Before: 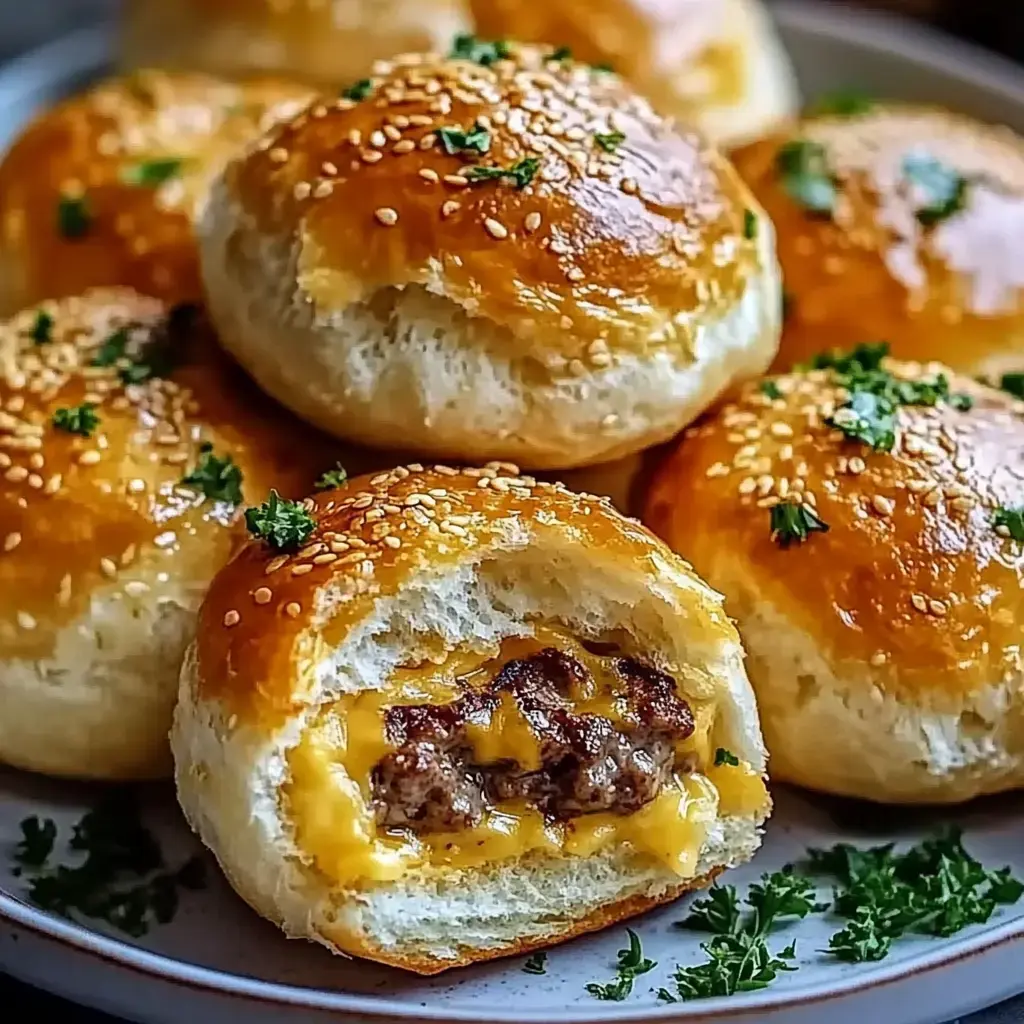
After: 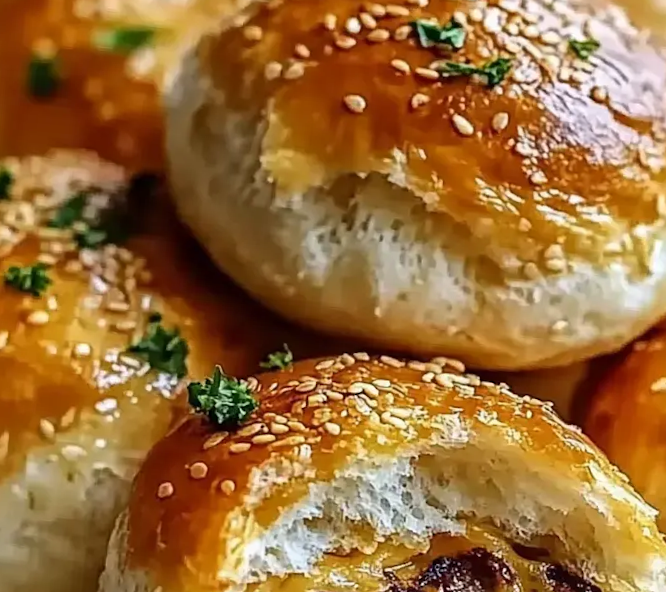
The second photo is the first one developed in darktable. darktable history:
crop and rotate: angle -5.03°, left 2.038%, top 6.735%, right 27.383%, bottom 30.519%
